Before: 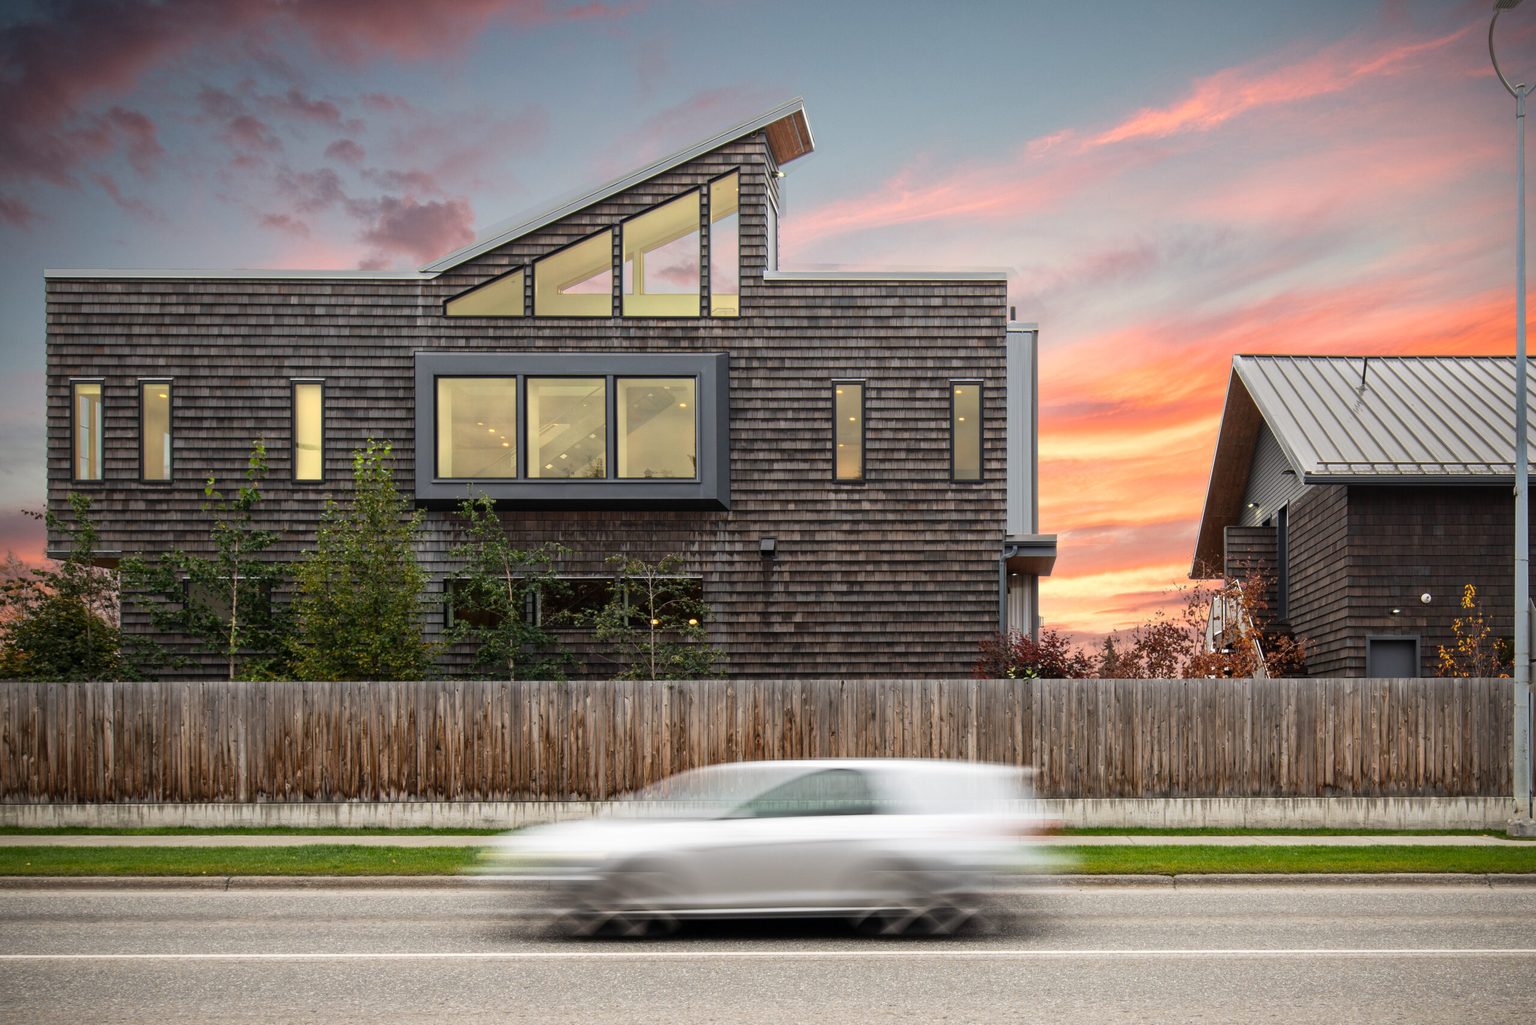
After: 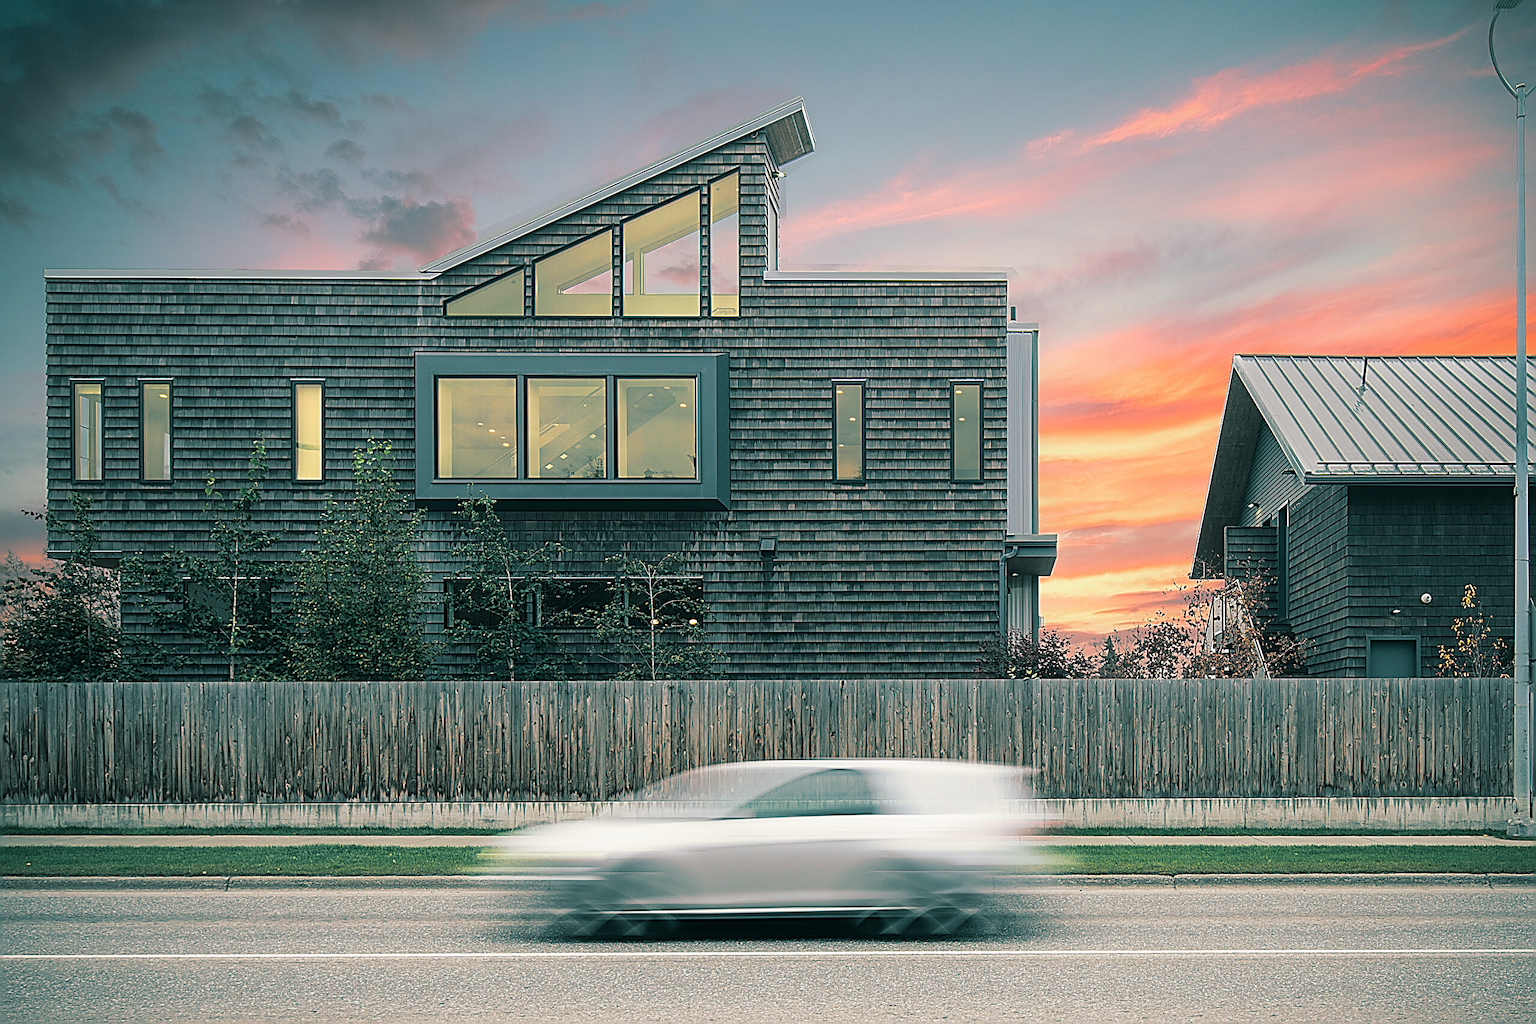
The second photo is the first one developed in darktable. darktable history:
split-toning: shadows › hue 186.43°, highlights › hue 49.29°, compress 30.29%
contrast equalizer: y [[0.5, 0.486, 0.447, 0.446, 0.489, 0.5], [0.5 ×6], [0.5 ×6], [0 ×6], [0 ×6]]
sharpen: amount 1.861
